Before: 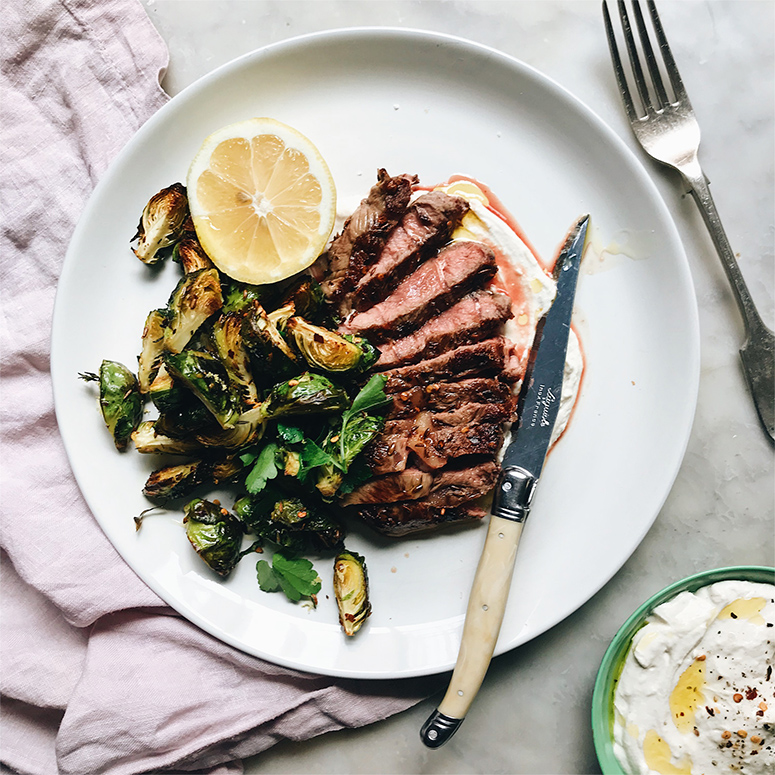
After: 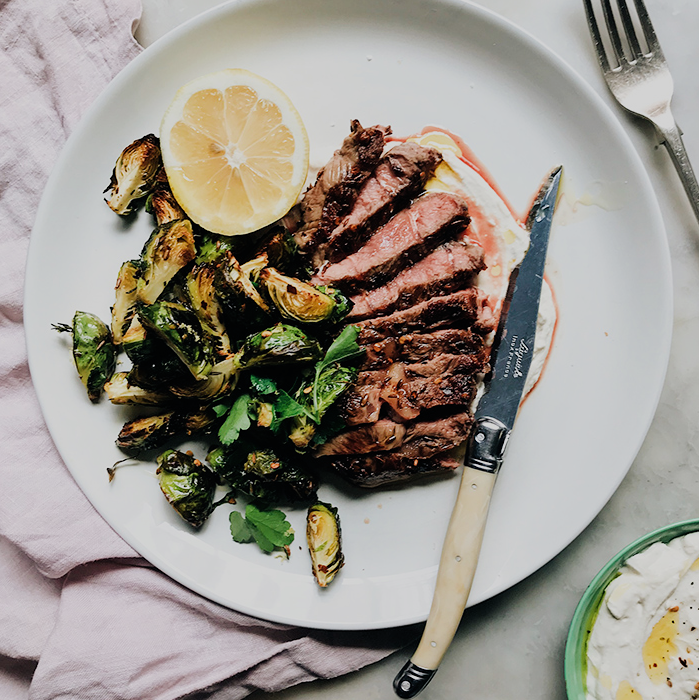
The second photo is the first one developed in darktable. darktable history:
filmic rgb: black relative exposure -7.65 EV, white relative exposure 4.56 EV, hardness 3.61
crop: left 3.606%, top 6.403%, right 6.146%, bottom 3.191%
